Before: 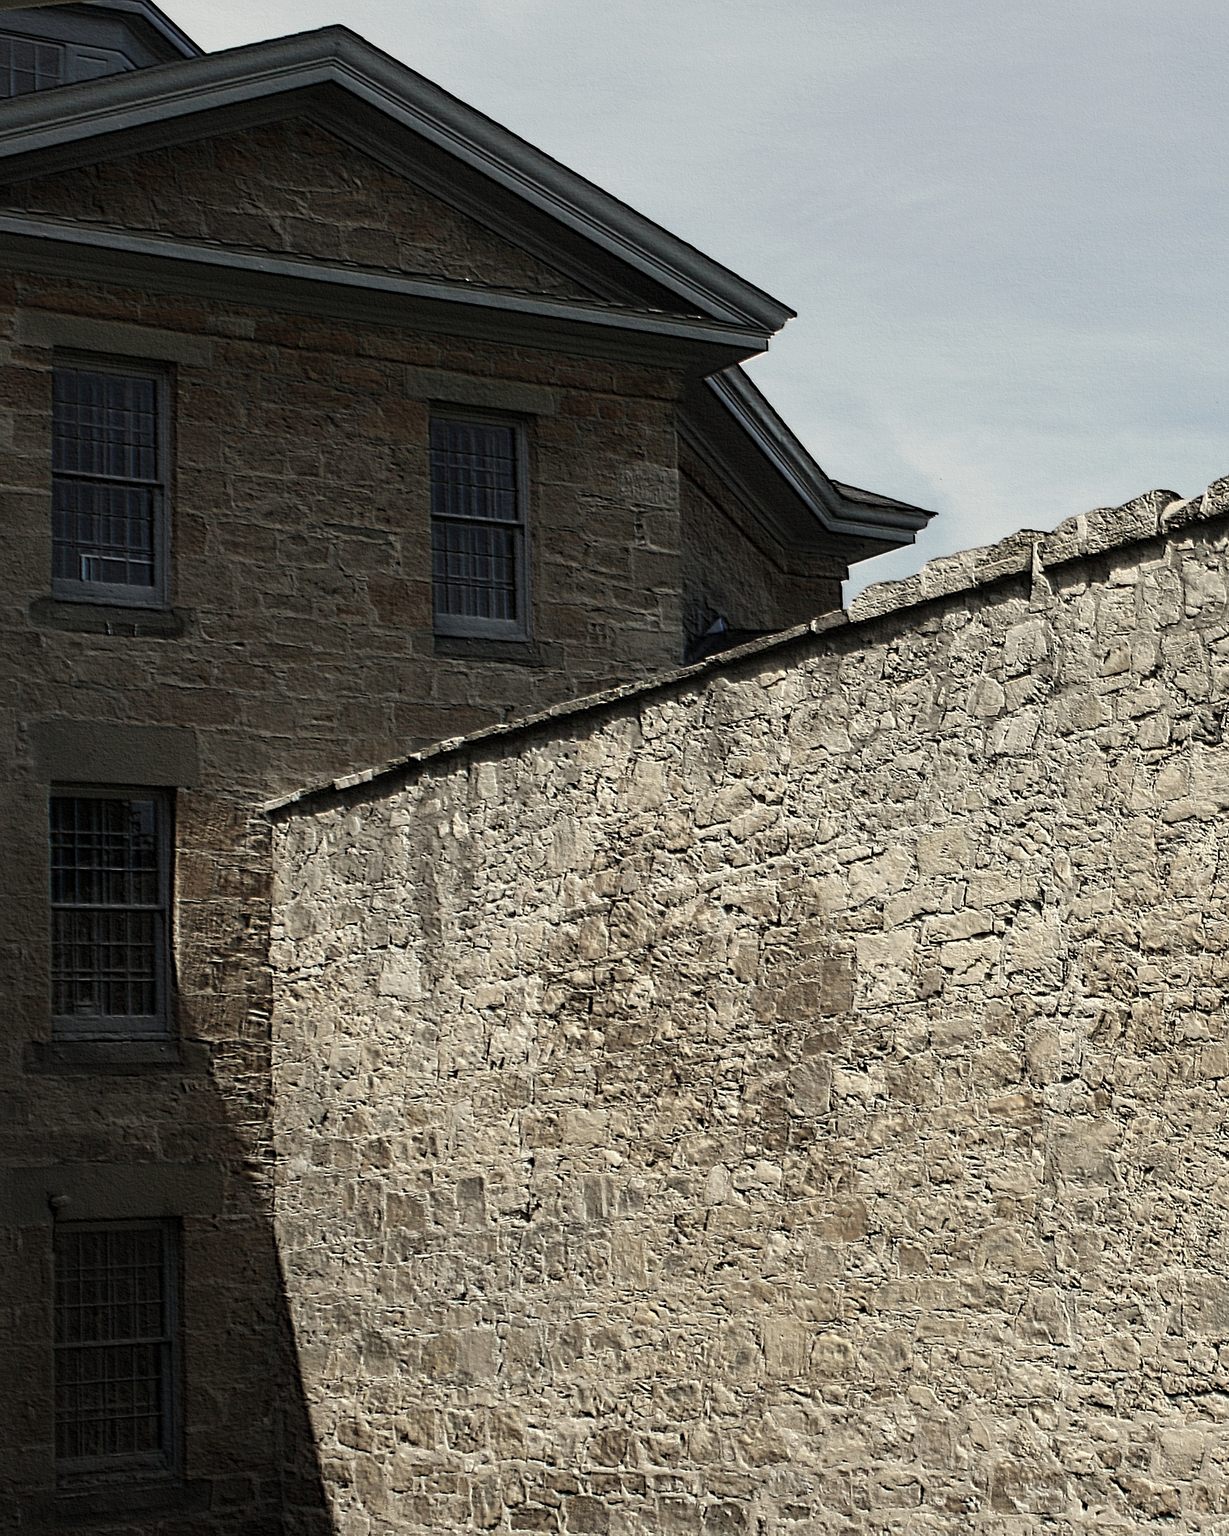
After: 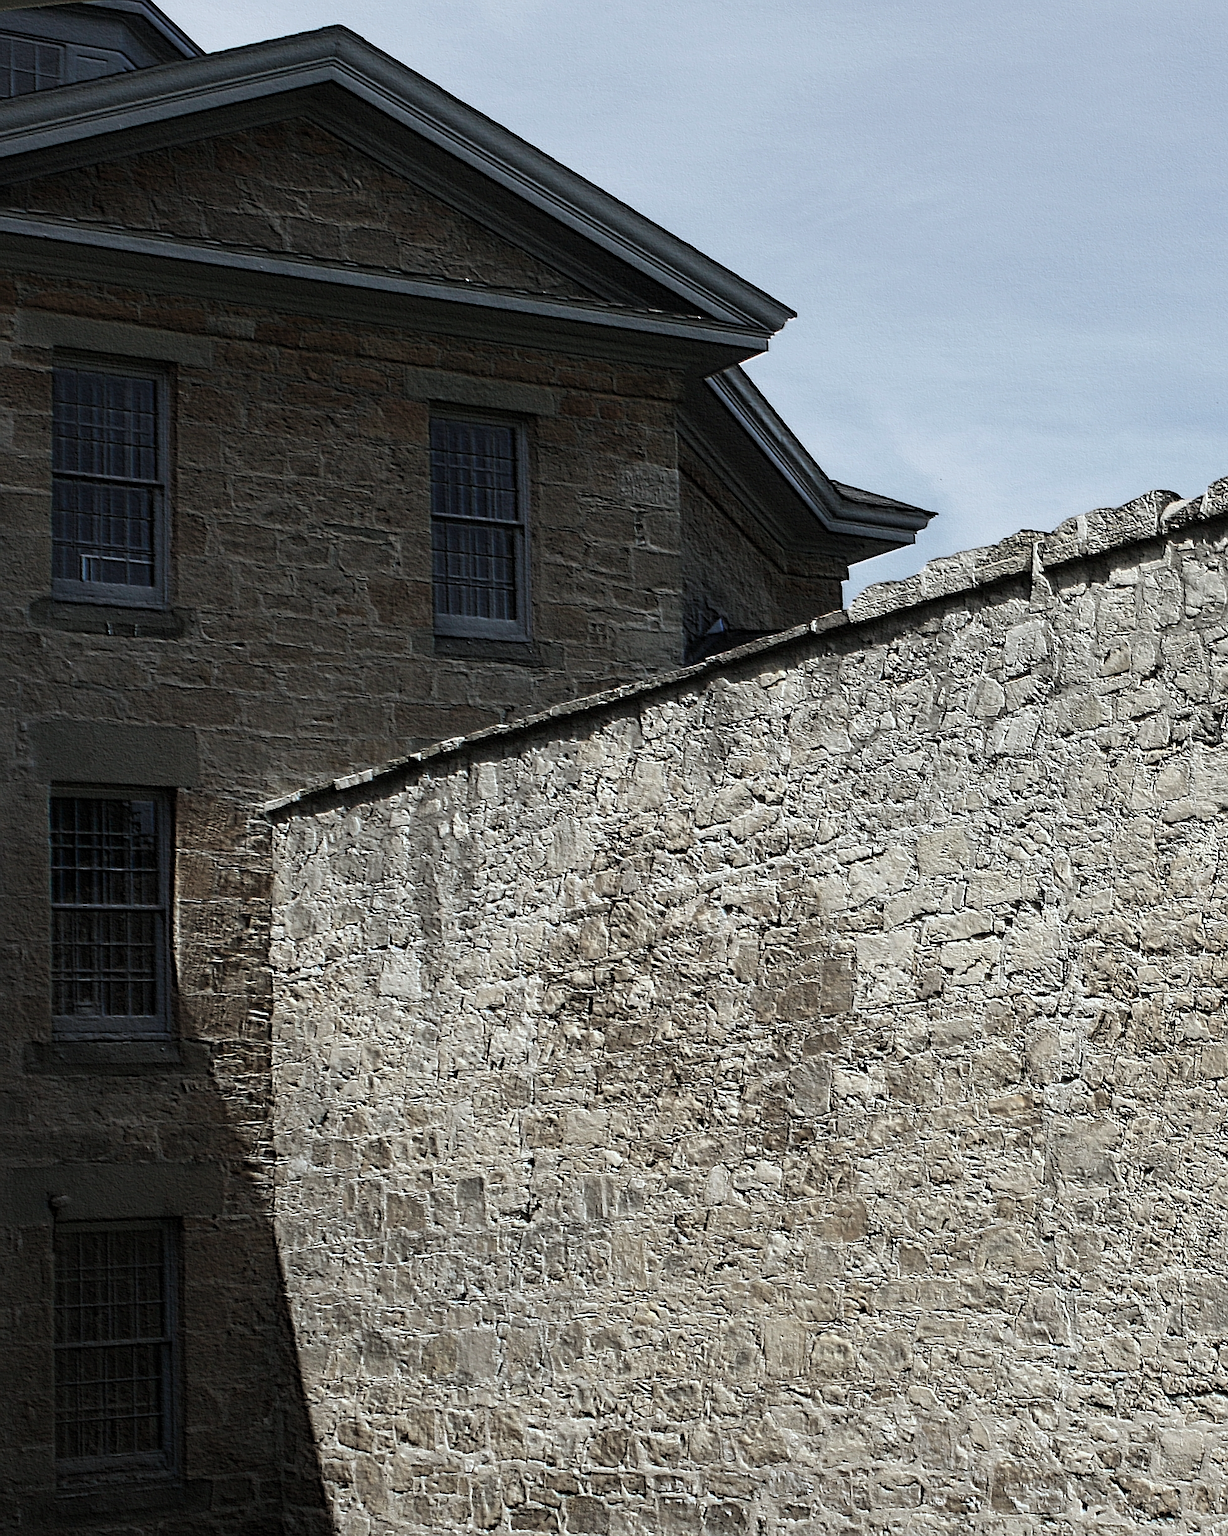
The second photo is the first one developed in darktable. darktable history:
white balance: red 0.954, blue 1.079
sharpen: radius 0.969, amount 0.604
